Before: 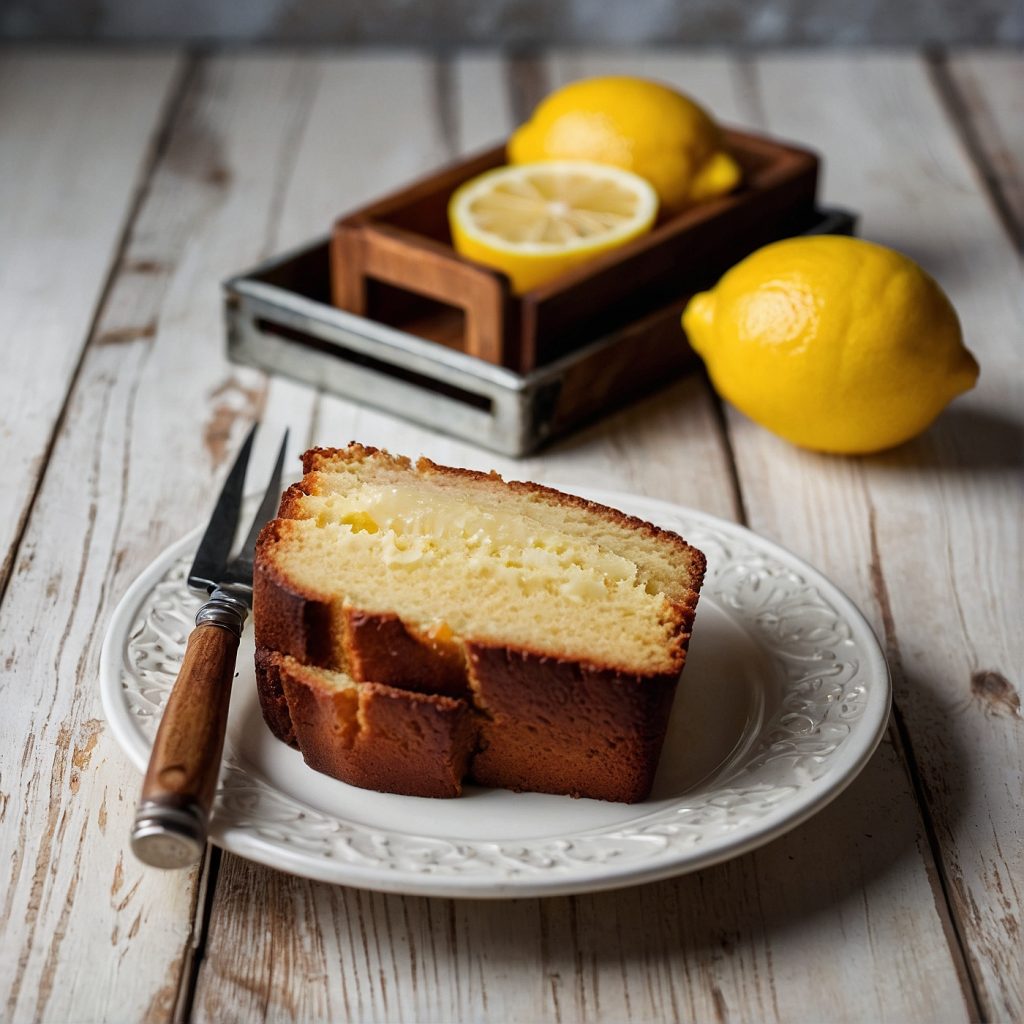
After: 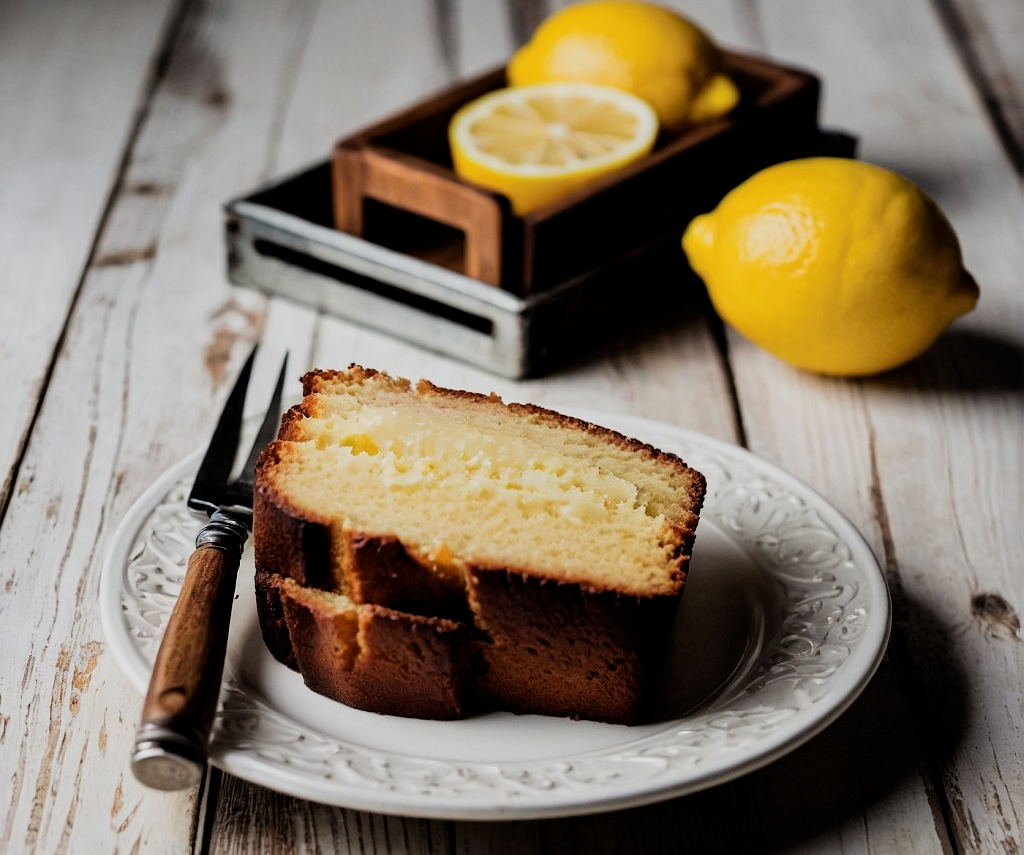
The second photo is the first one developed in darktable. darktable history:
exposure: exposure -0.01 EV, compensate highlight preservation false
crop: top 7.625%, bottom 8.027%
filmic rgb: black relative exposure -5 EV, hardness 2.88, contrast 1.3, highlights saturation mix -30%
